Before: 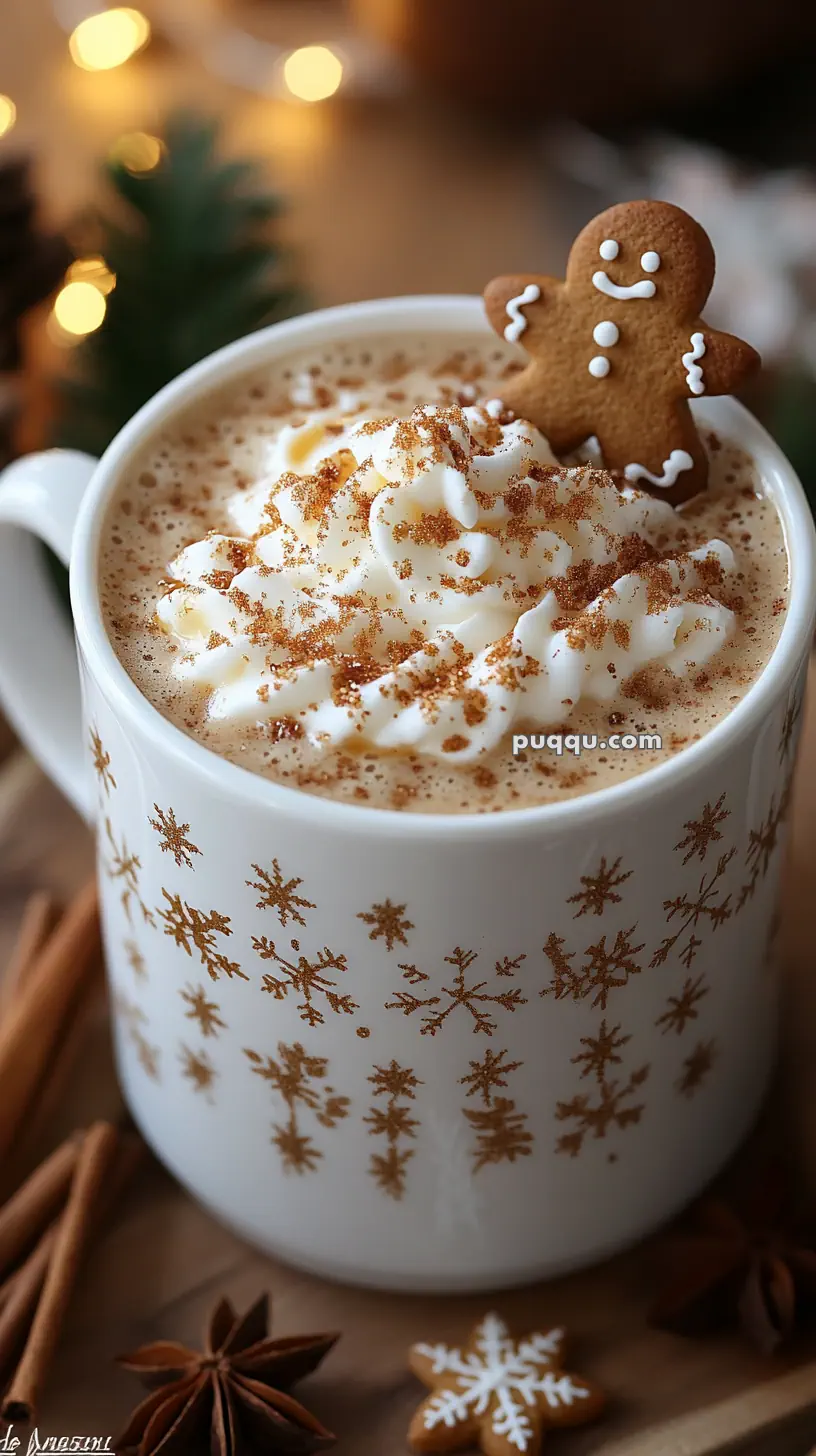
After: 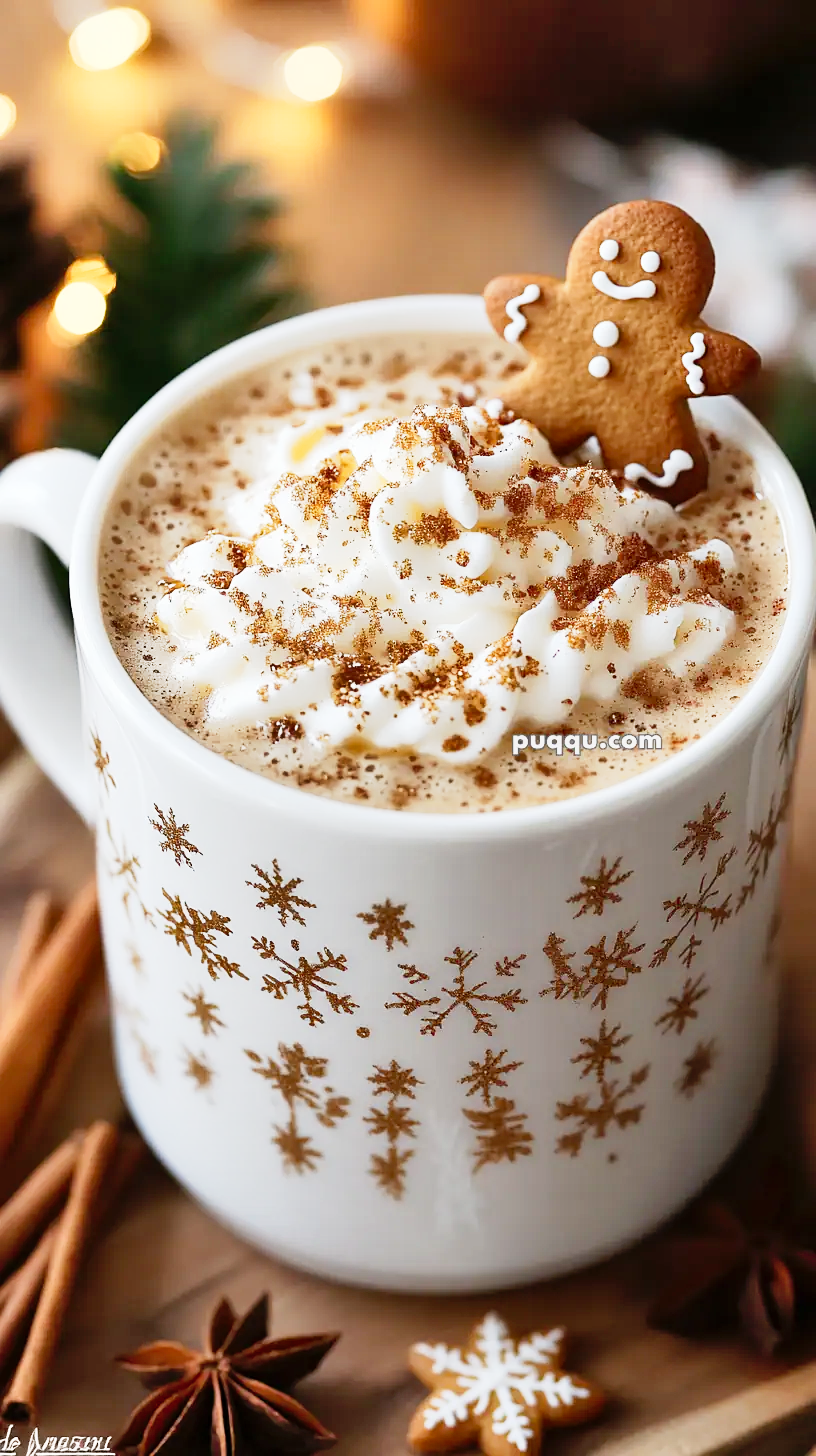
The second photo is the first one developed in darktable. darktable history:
tone curve: curves: ch0 [(0, 0) (0.003, 0.003) (0.011, 0.012) (0.025, 0.028) (0.044, 0.049) (0.069, 0.091) (0.1, 0.144) (0.136, 0.21) (0.177, 0.277) (0.224, 0.352) (0.277, 0.433) (0.335, 0.523) (0.399, 0.613) (0.468, 0.702) (0.543, 0.79) (0.623, 0.867) (0.709, 0.916) (0.801, 0.946) (0.898, 0.972) (1, 1)], preserve colors none
shadows and highlights: highlights color adjustment 0.154%, soften with gaussian
